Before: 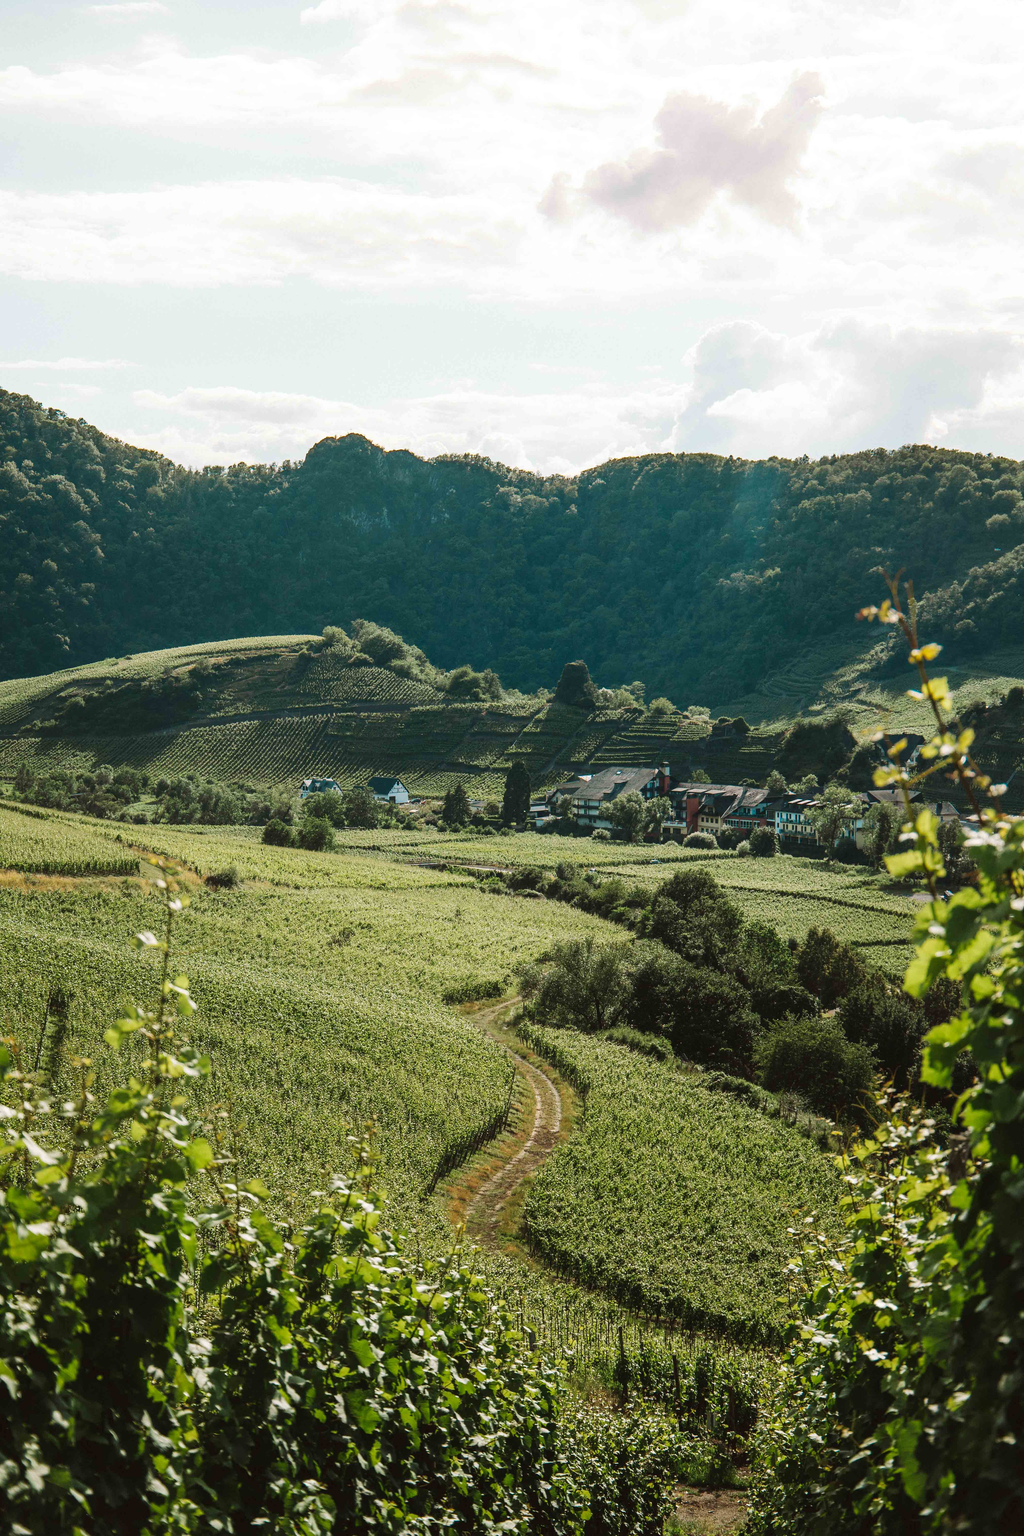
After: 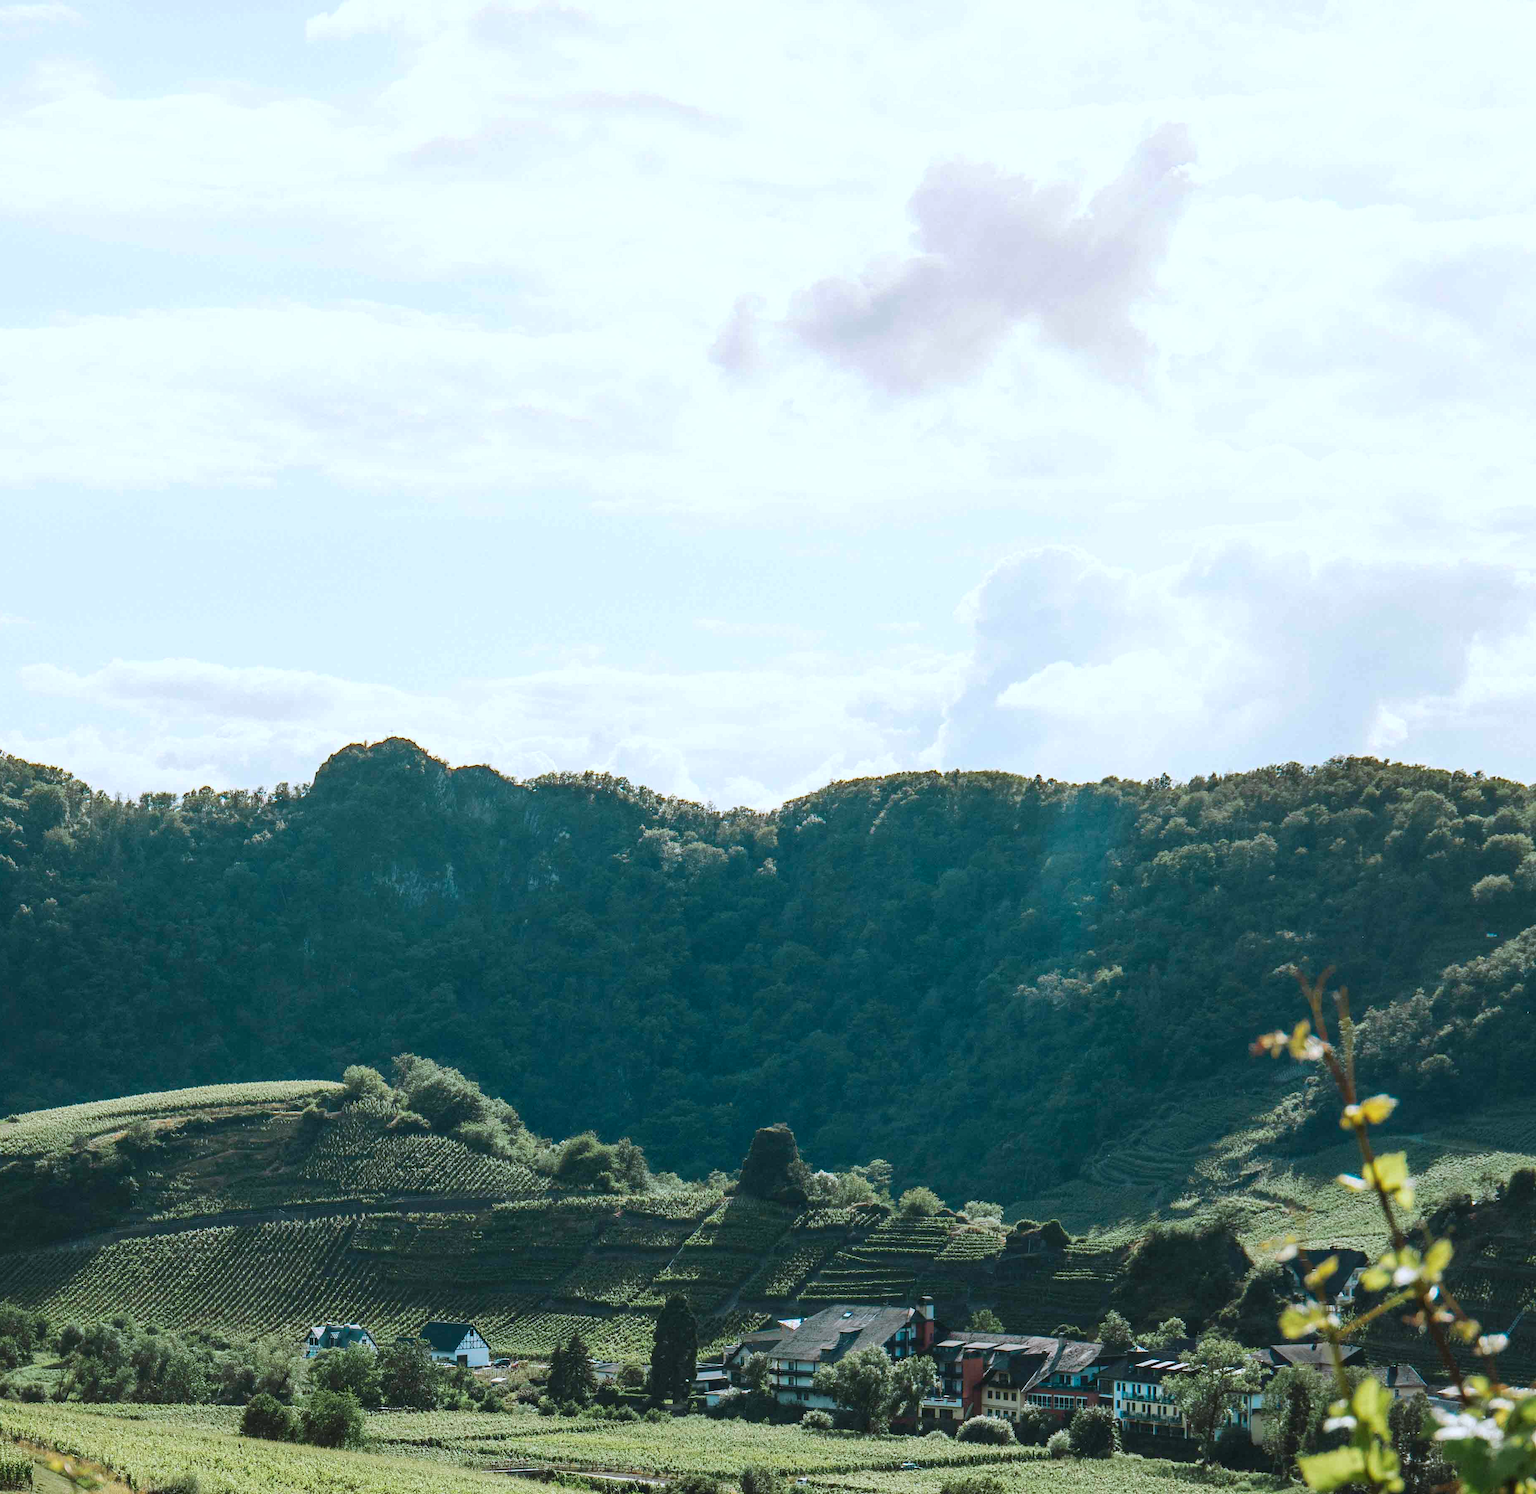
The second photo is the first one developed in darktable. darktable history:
color calibration: illuminant custom, x 0.368, y 0.373, temperature 4330.32 K
crop and rotate: left 11.812%, bottom 42.776%
